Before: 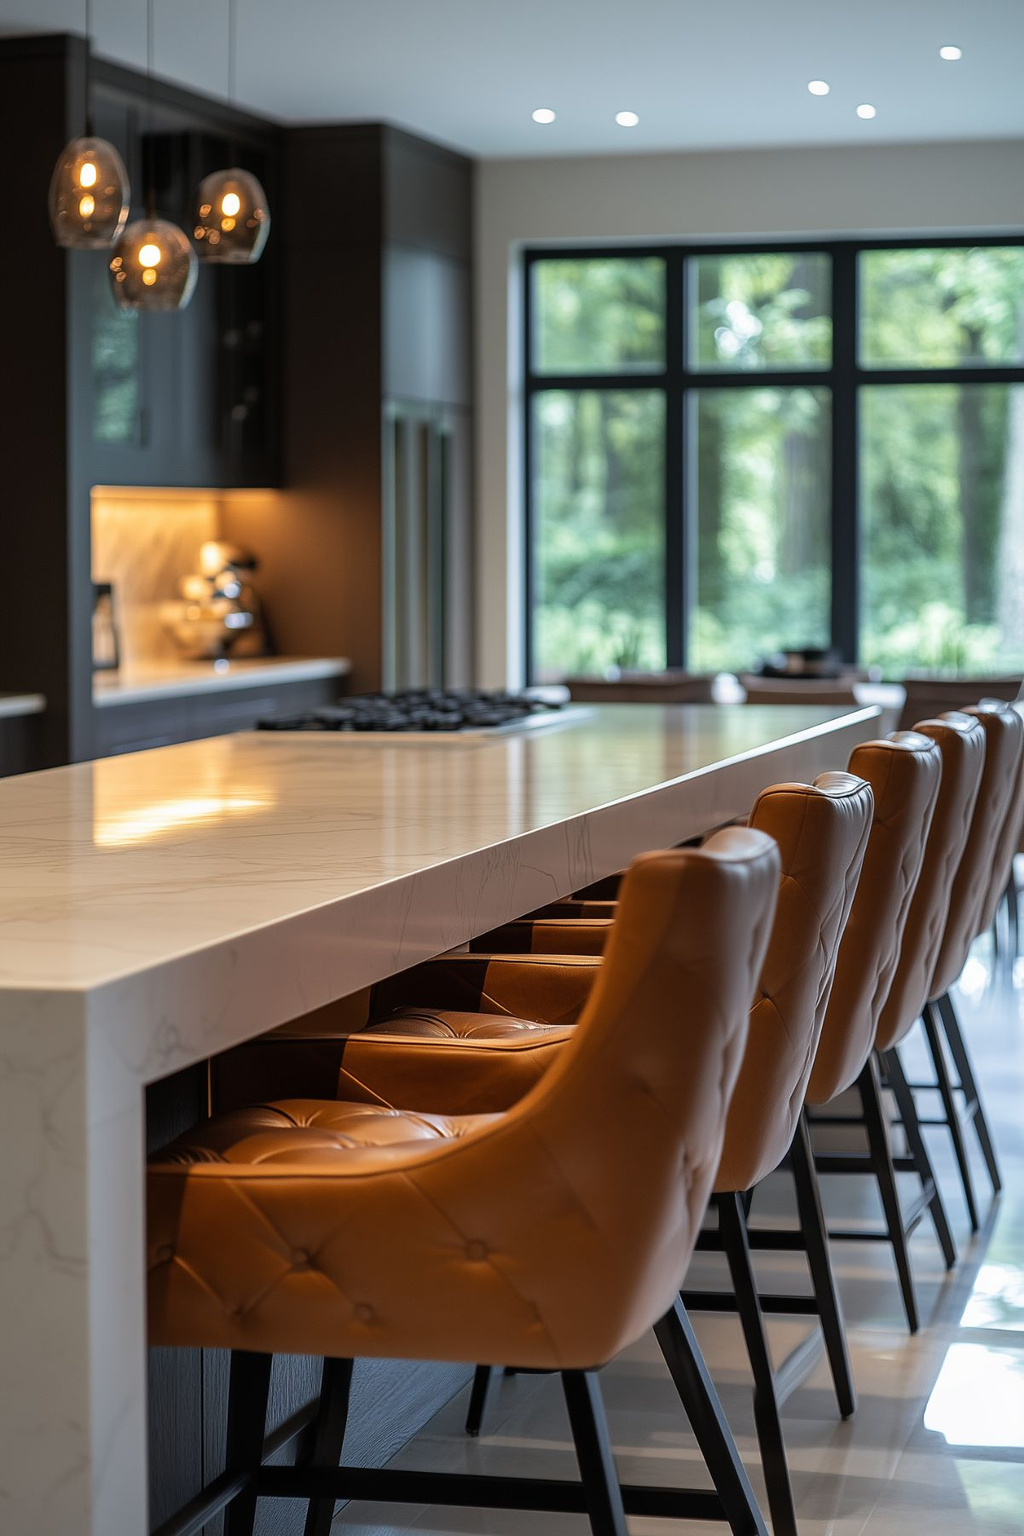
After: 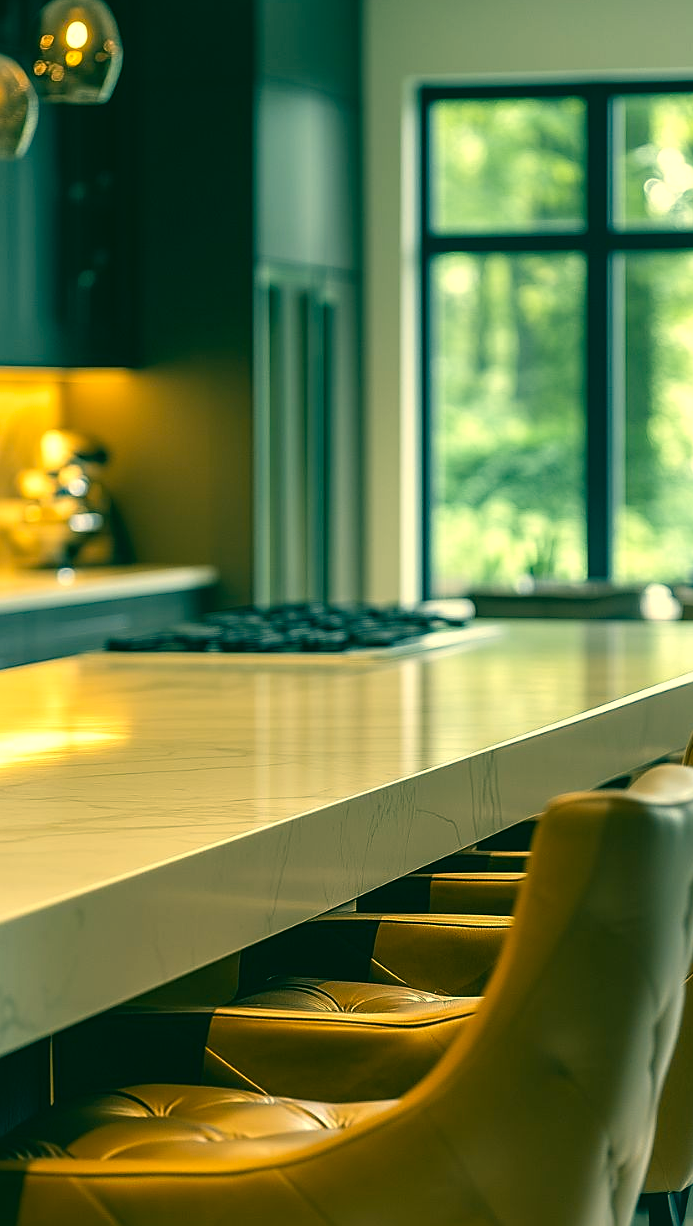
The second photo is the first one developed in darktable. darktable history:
exposure: exposure 0.405 EV, compensate highlight preservation false
sharpen: radius 1.871, amount 0.41, threshold 1.411
crop: left 16.208%, top 11.423%, right 26.047%, bottom 20.49%
color correction: highlights a* 1.83, highlights b* 34.25, shadows a* -36.04, shadows b* -5.49
